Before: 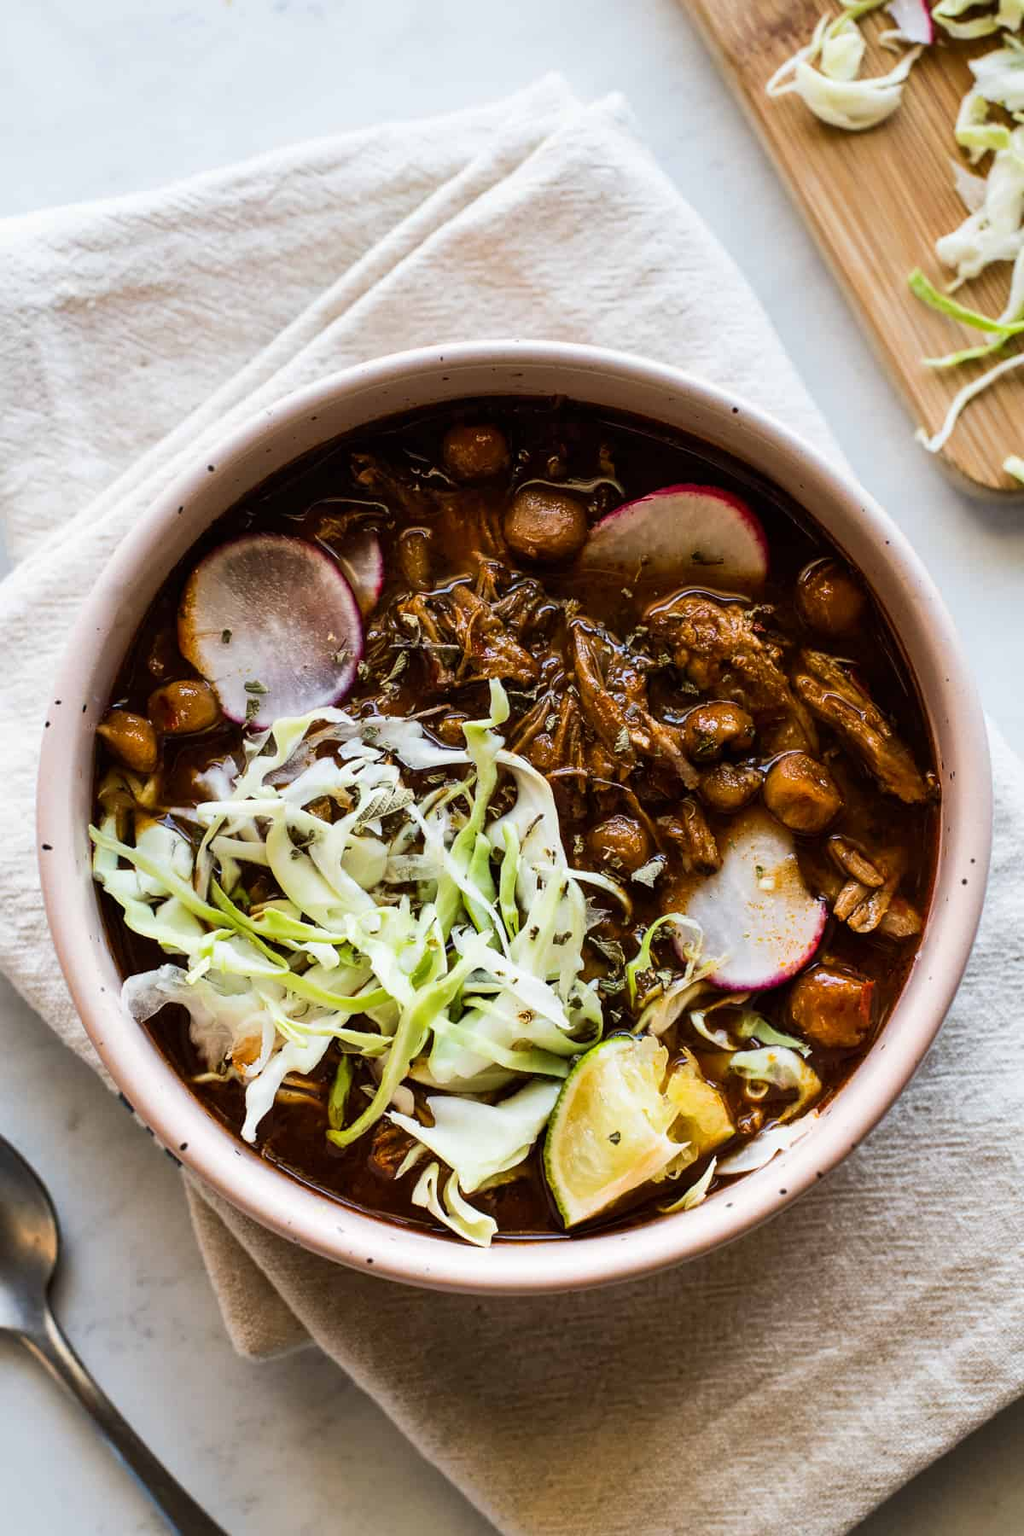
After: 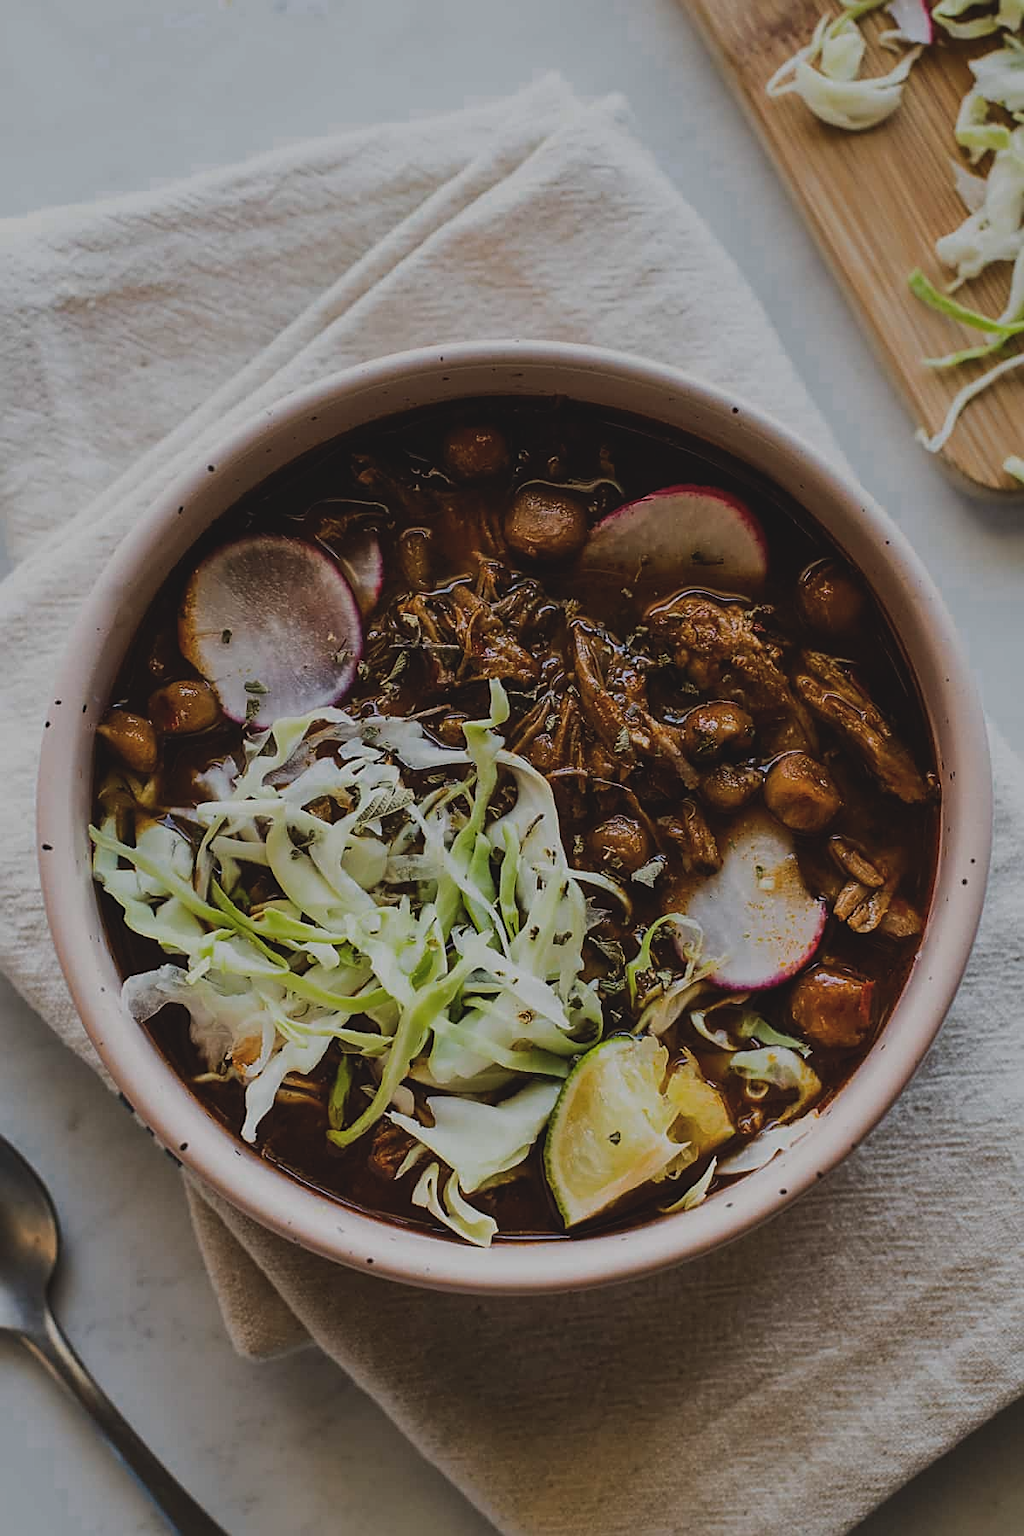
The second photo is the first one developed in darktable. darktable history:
sharpen: on, module defaults
exposure: black level correction -0.017, exposure -1.051 EV, compensate highlight preservation false
color zones: curves: ch0 [(0.25, 0.5) (0.636, 0.25) (0.75, 0.5)]
